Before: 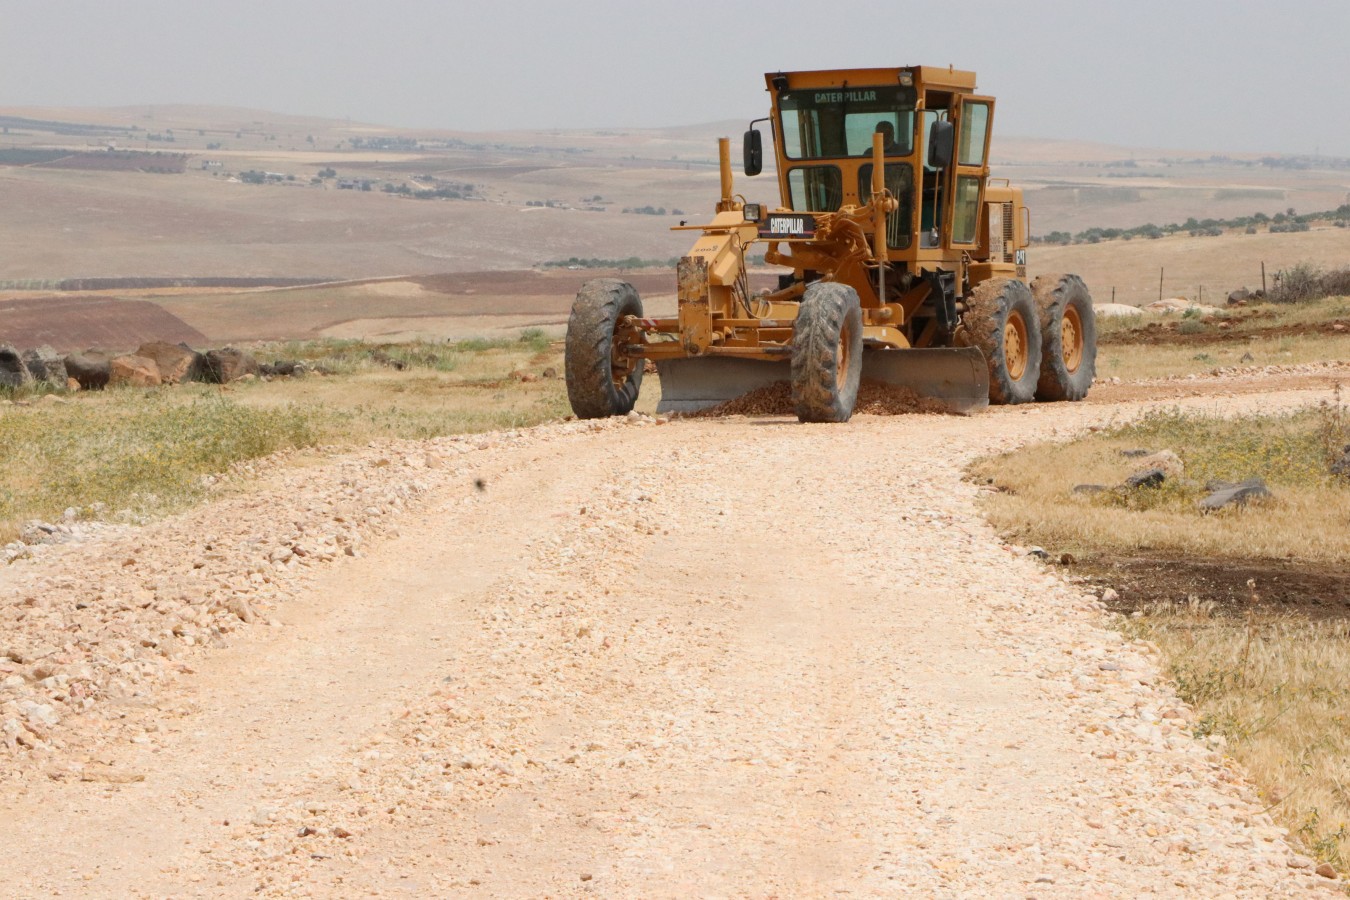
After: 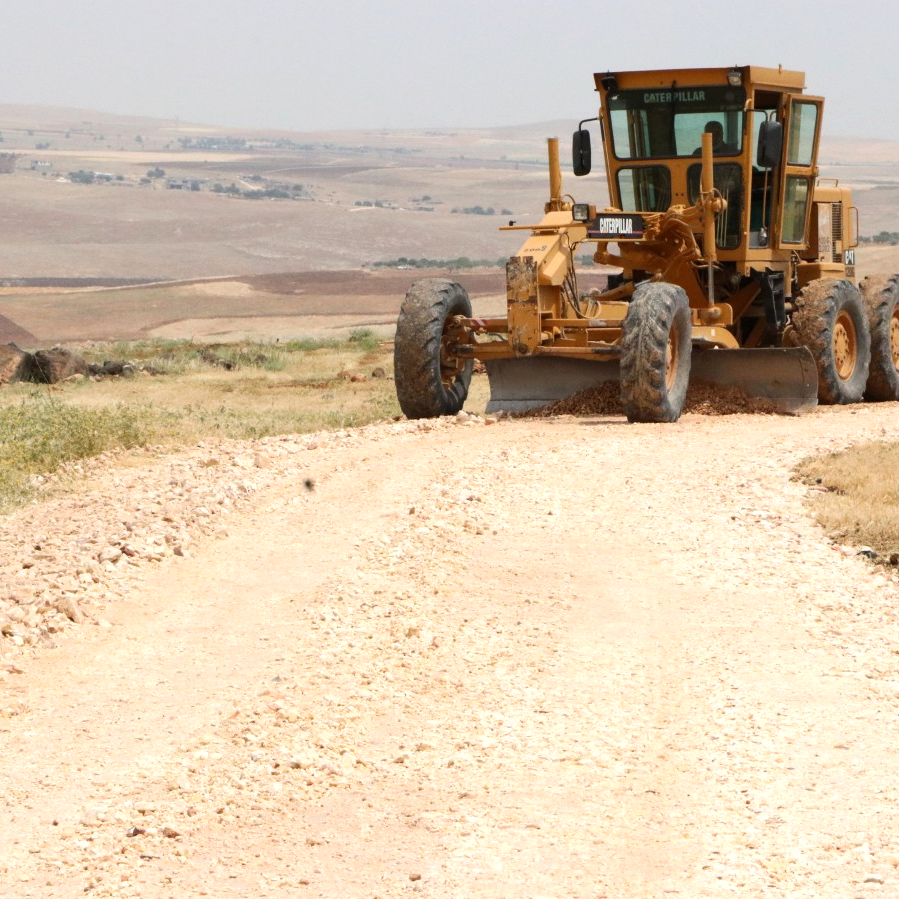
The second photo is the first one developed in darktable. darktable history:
crop and rotate: left 12.673%, right 20.66%
tone equalizer: -8 EV -0.417 EV, -7 EV -0.389 EV, -6 EV -0.333 EV, -5 EV -0.222 EV, -3 EV 0.222 EV, -2 EV 0.333 EV, -1 EV 0.389 EV, +0 EV 0.417 EV, edges refinement/feathering 500, mask exposure compensation -1.57 EV, preserve details no
